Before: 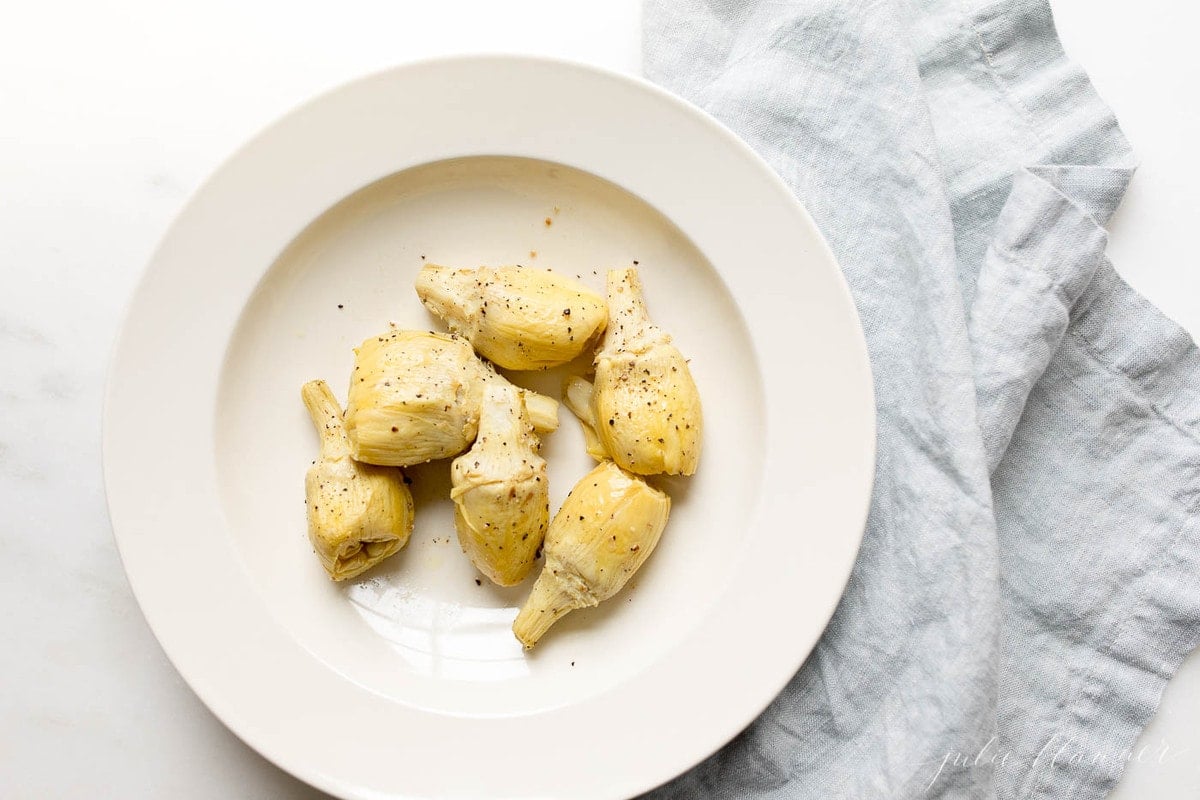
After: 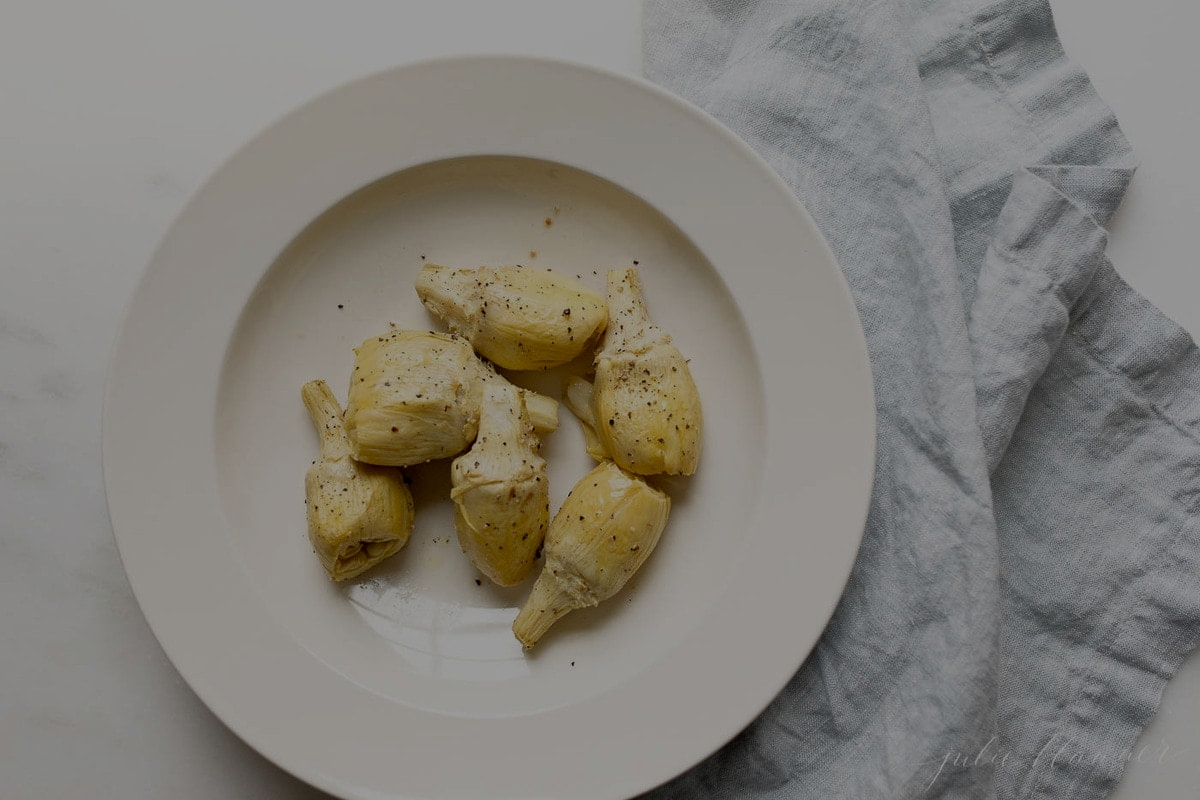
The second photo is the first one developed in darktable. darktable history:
tone equalizer: -8 EV -1.98 EV, -7 EV -1.99 EV, -6 EV -1.99 EV, -5 EV -2 EV, -4 EV -1.97 EV, -3 EV -1.99 EV, -2 EV -1.99 EV, -1 EV -1.62 EV, +0 EV -1.97 EV, edges refinement/feathering 500, mask exposure compensation -1.57 EV, preserve details no
